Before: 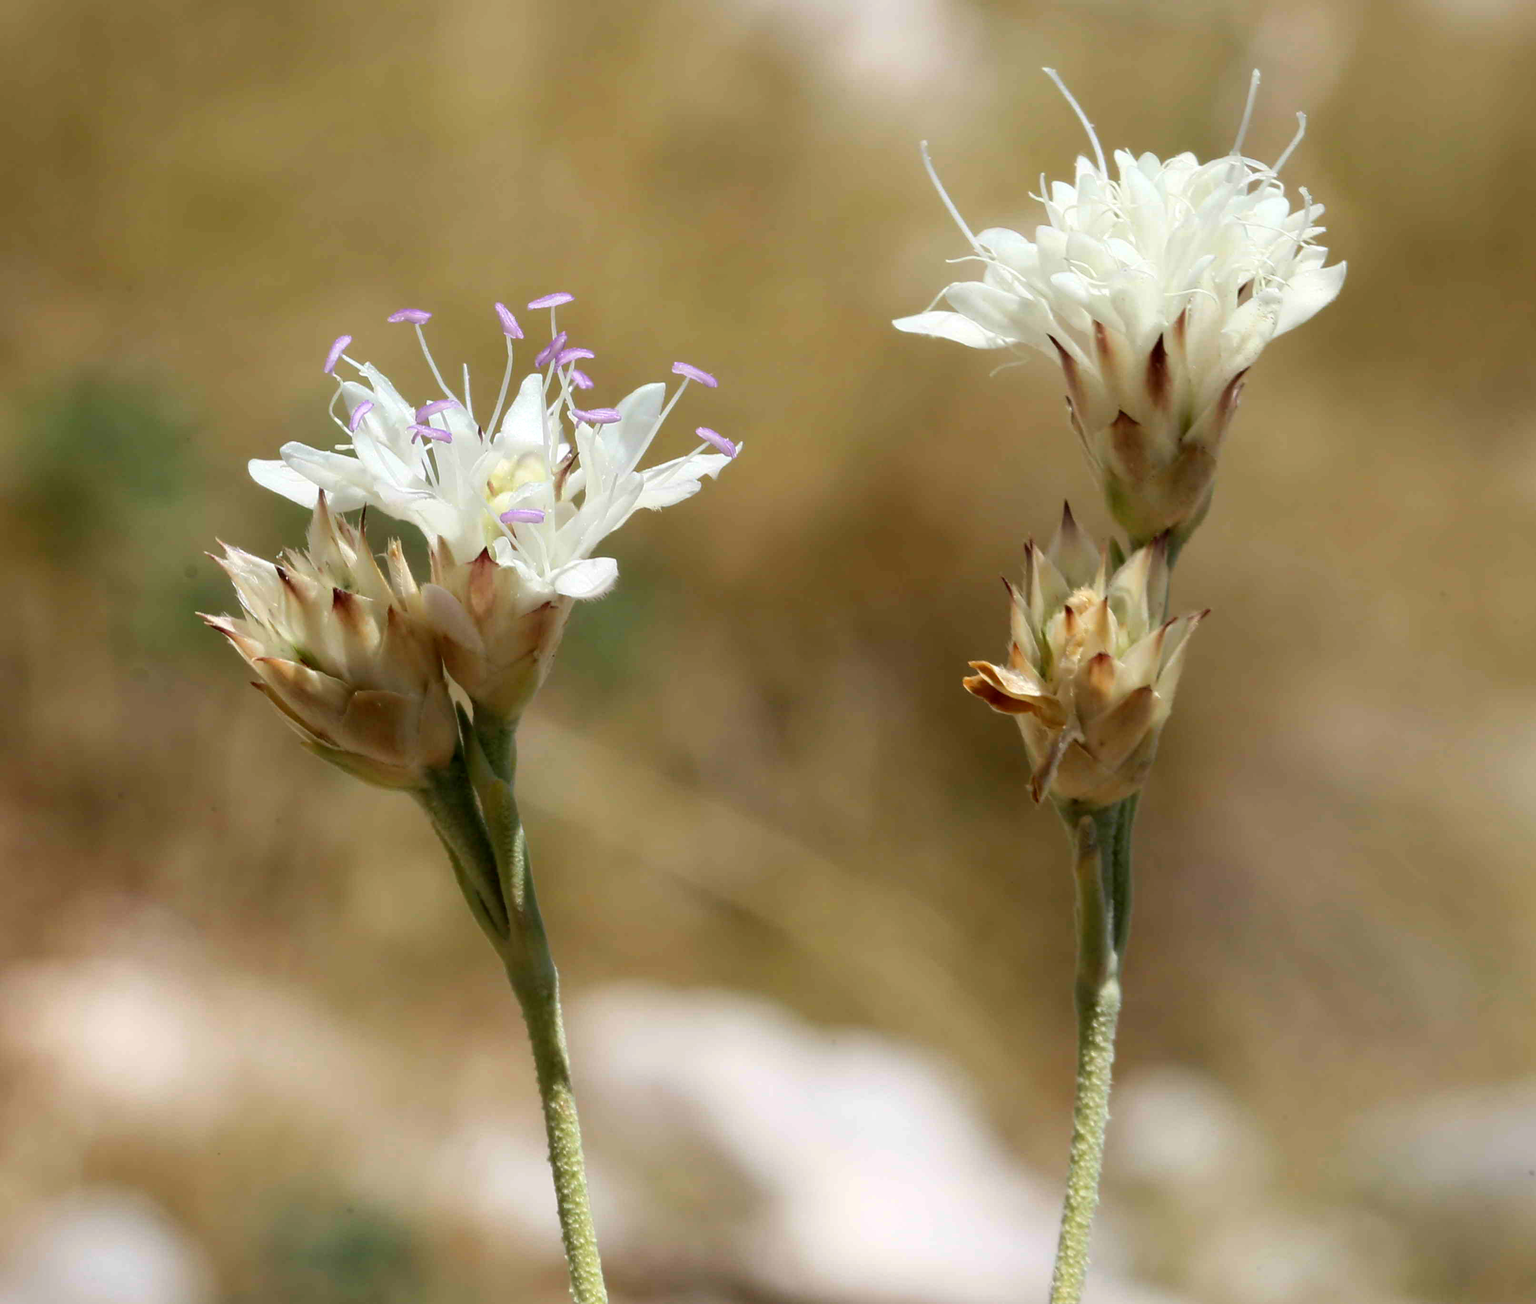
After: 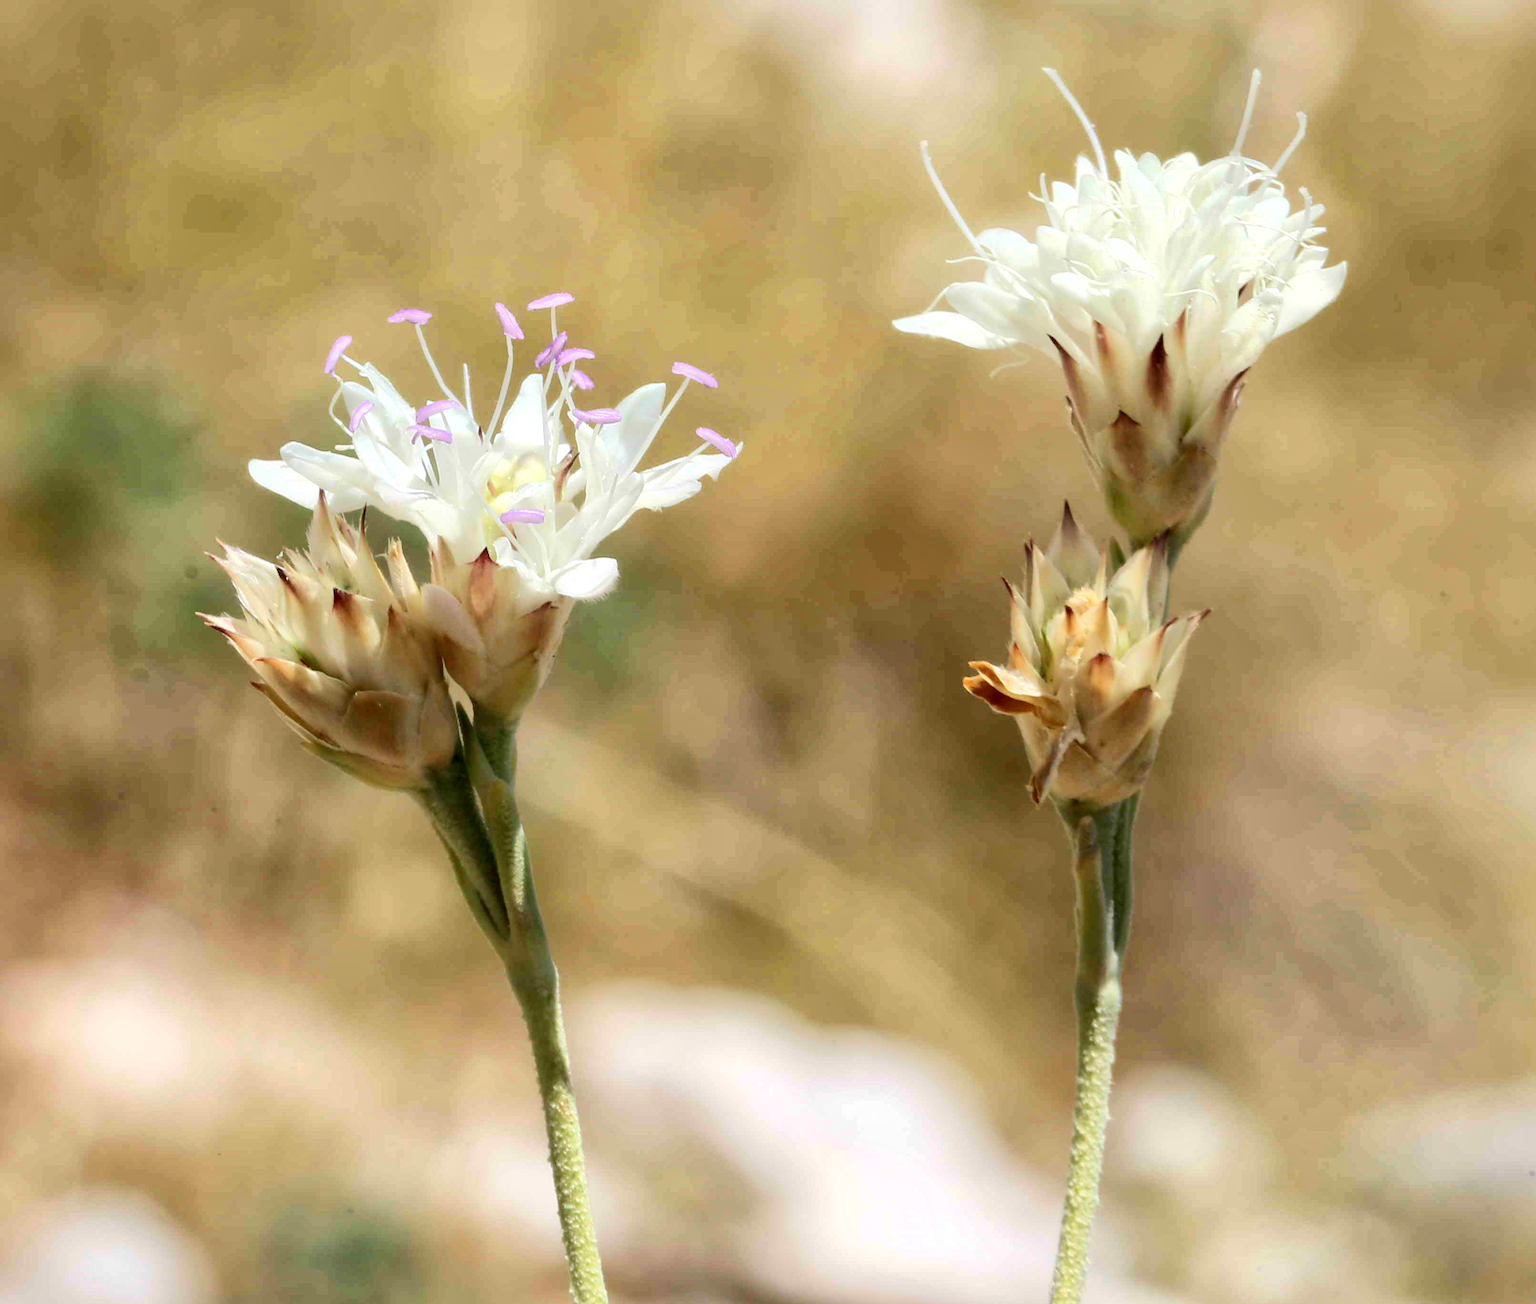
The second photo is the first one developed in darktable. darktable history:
contrast brightness saturation: contrast 0.14
white balance: red 1, blue 1
global tonemap: drago (1, 100), detail 1
exposure: exposure 0.515 EV, compensate highlight preservation false
